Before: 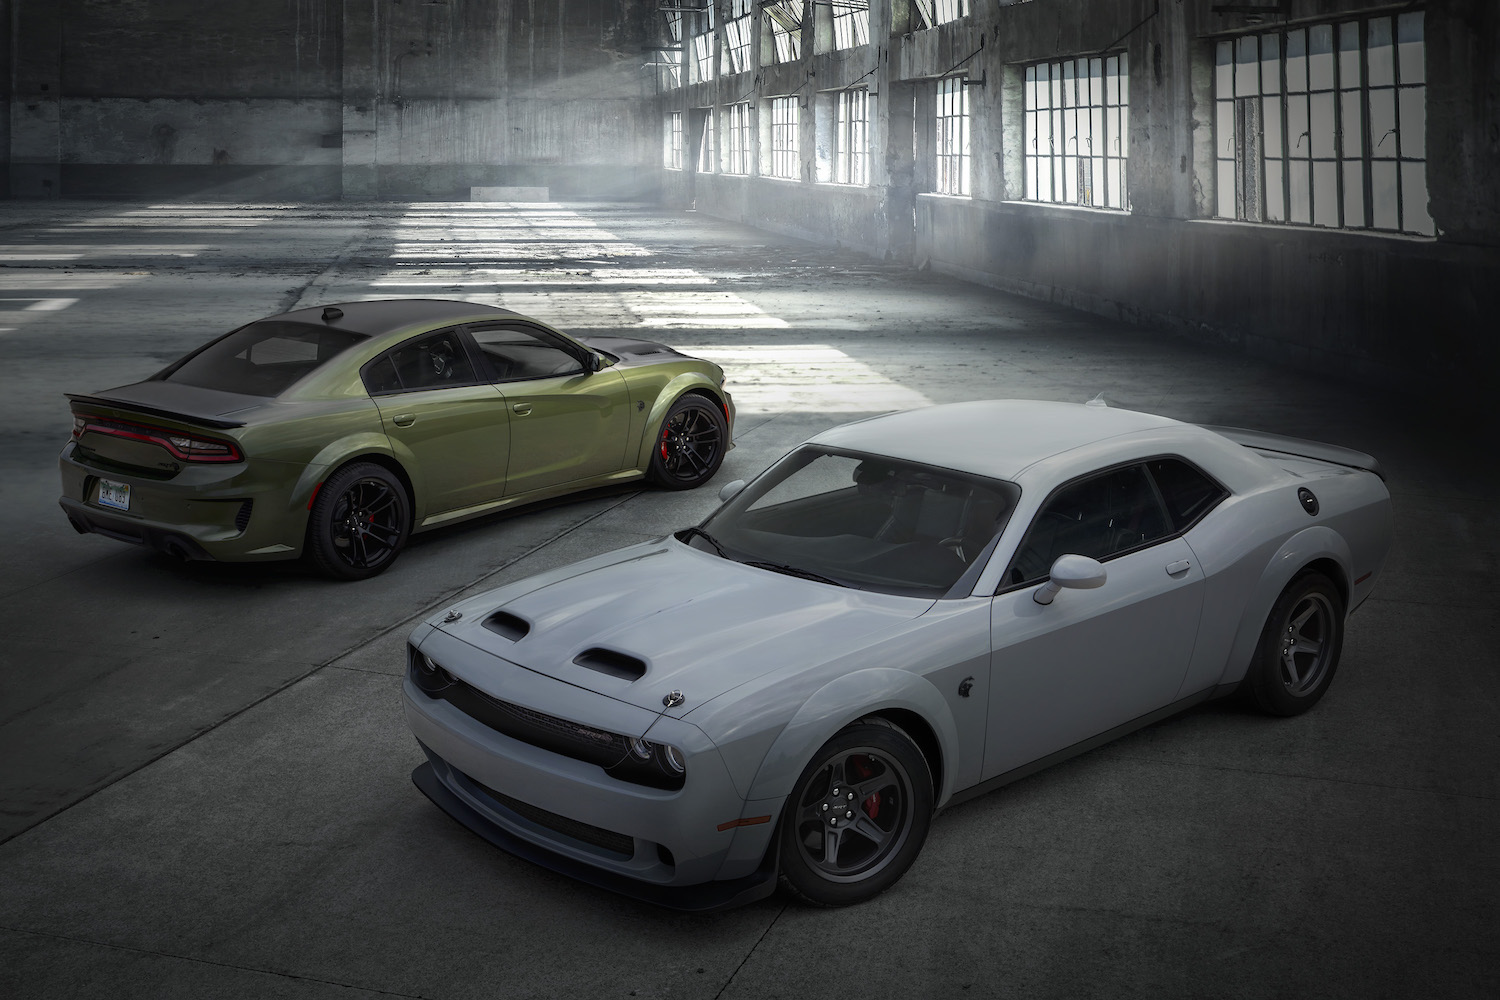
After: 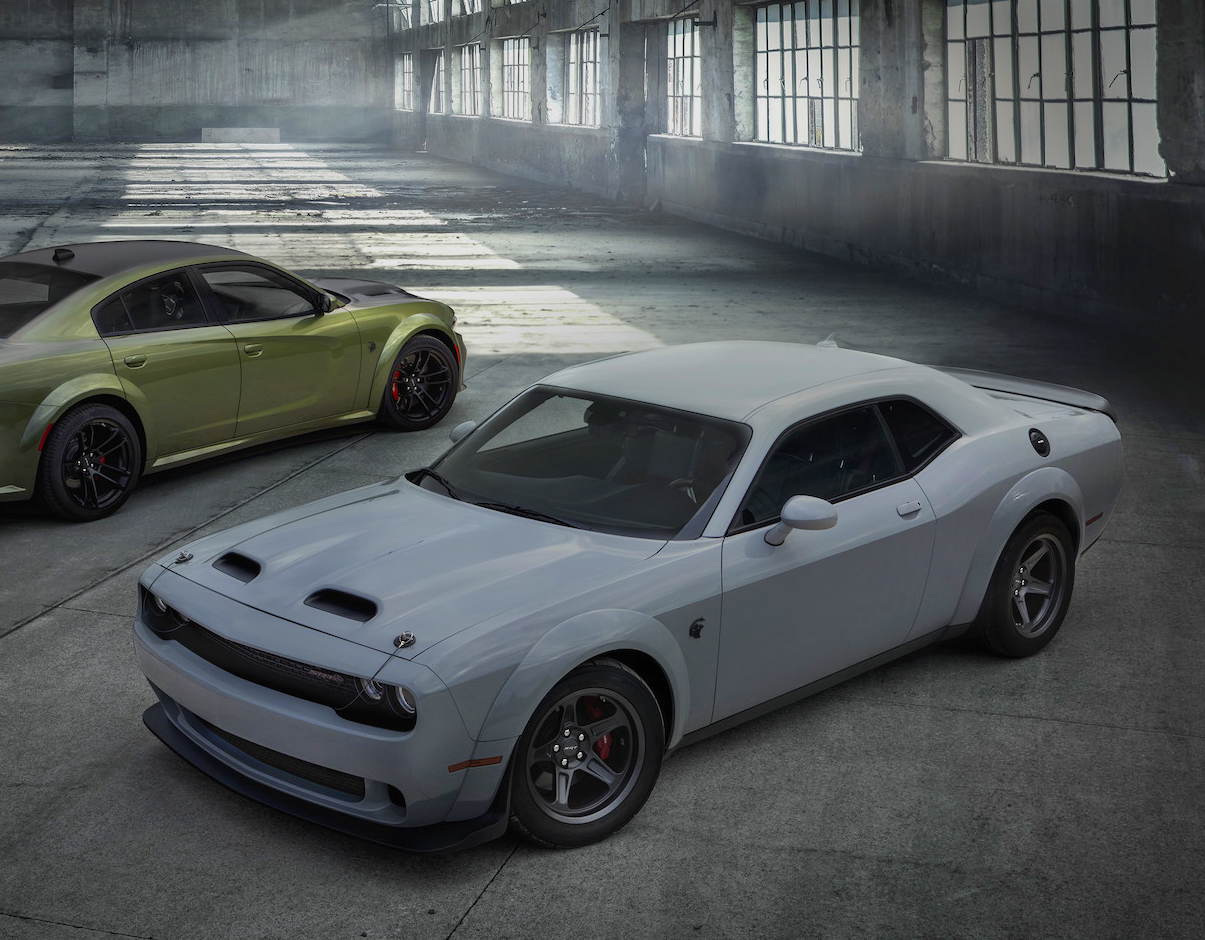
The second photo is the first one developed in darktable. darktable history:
crop and rotate: left 17.999%, top 5.971%, right 1.667%
shadows and highlights: shadows 81.44, white point adjustment -8.99, highlights -61.46, soften with gaussian
velvia: on, module defaults
